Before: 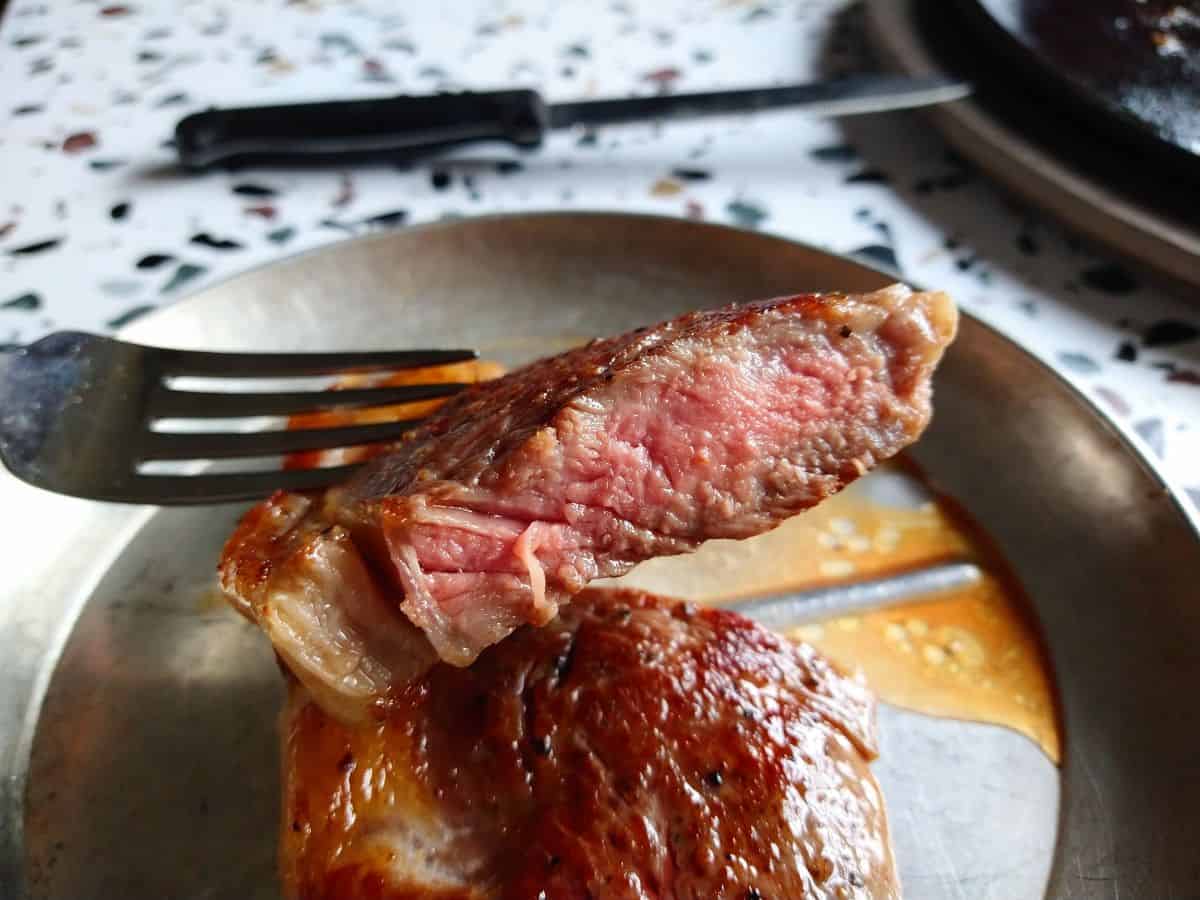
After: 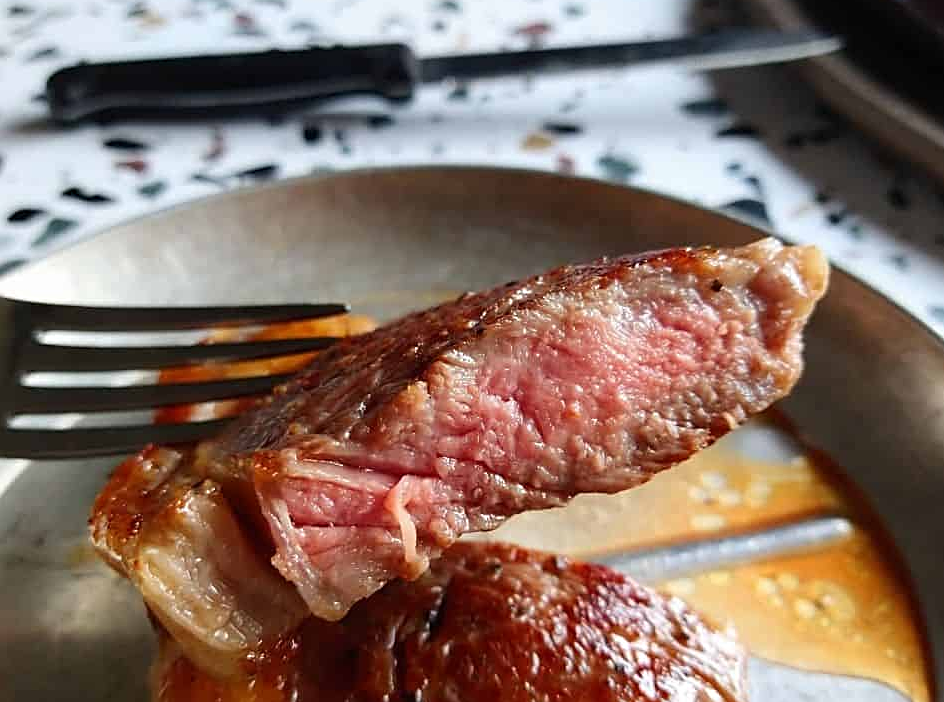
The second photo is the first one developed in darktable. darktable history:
sharpen: on, module defaults
crop and rotate: left 10.784%, top 5.127%, right 10.481%, bottom 16.805%
